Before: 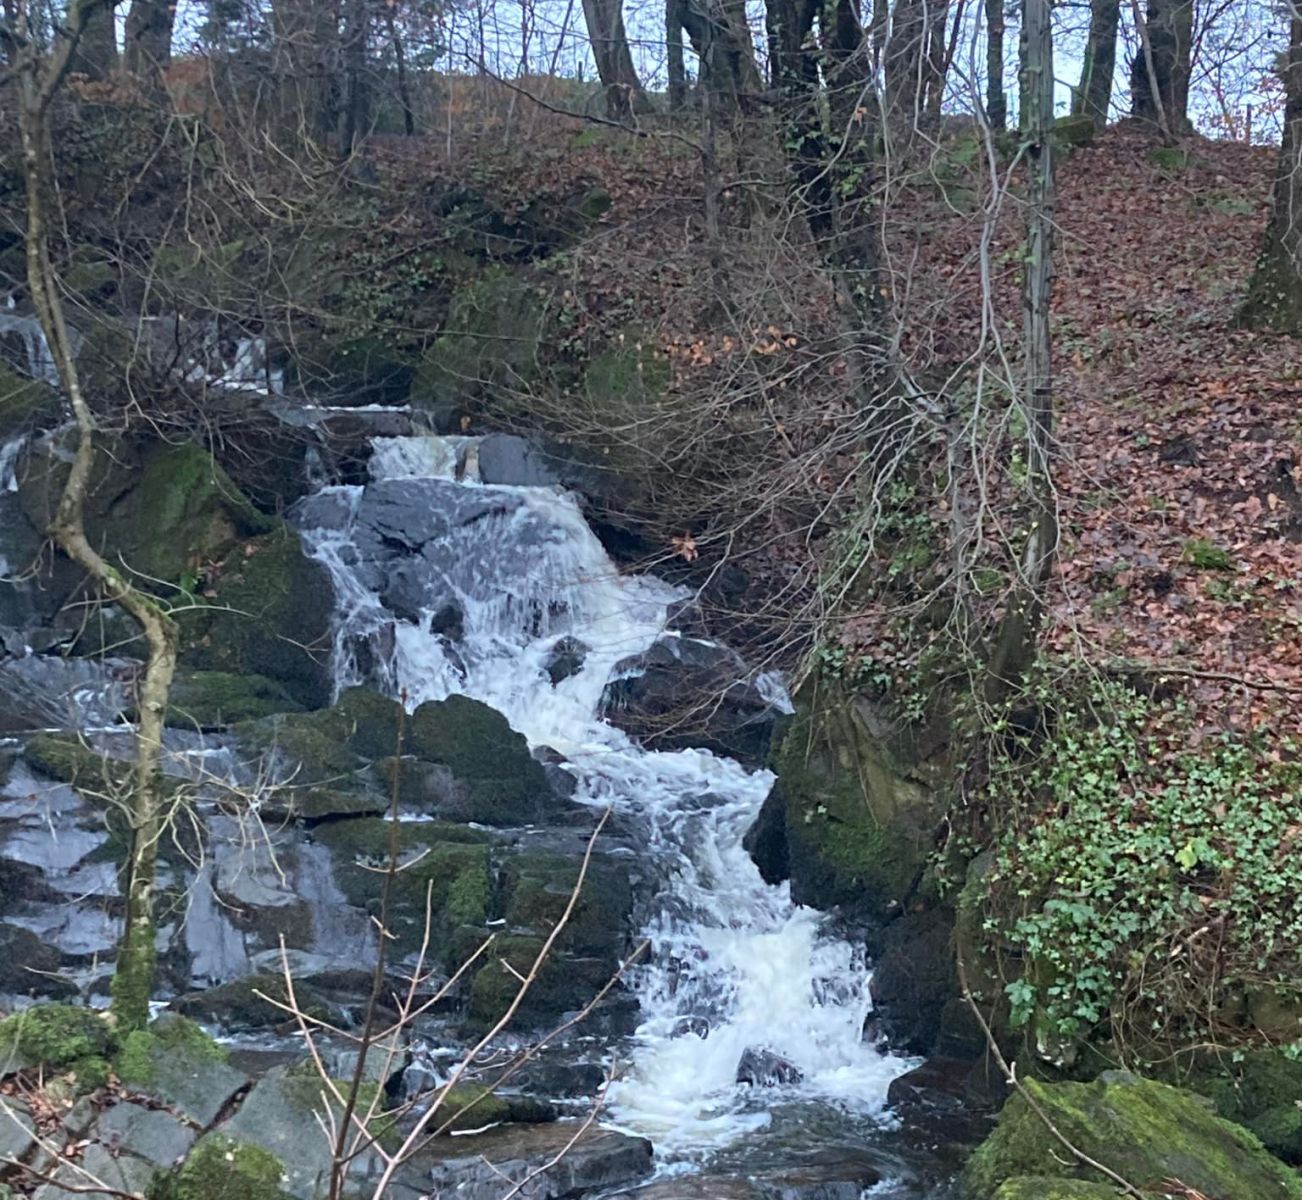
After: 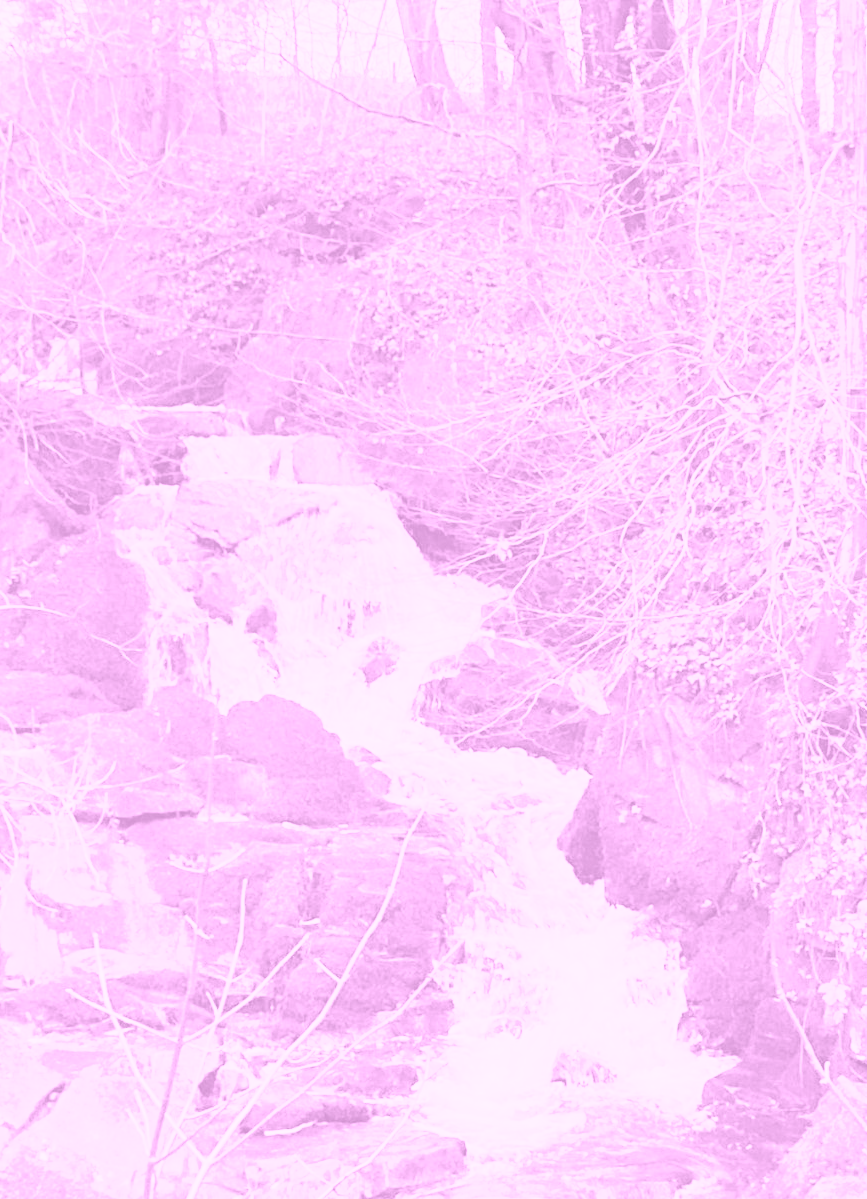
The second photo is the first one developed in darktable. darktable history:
exposure: black level correction 0, exposure 2.138 EV, compensate exposure bias true, compensate highlight preservation false
color balance: mode lift, gamma, gain (sRGB)
crop and rotate: left 14.436%, right 18.898%
colorize: hue 331.2°, saturation 75%, source mix 30.28%, lightness 70.52%, version 1
tone curve: curves: ch0 [(0, 0) (0.003, 0.025) (0.011, 0.025) (0.025, 0.029) (0.044, 0.035) (0.069, 0.053) (0.1, 0.083) (0.136, 0.118) (0.177, 0.163) (0.224, 0.22) (0.277, 0.295) (0.335, 0.371) (0.399, 0.444) (0.468, 0.524) (0.543, 0.618) (0.623, 0.702) (0.709, 0.79) (0.801, 0.89) (0.898, 0.973) (1, 1)], preserve colors none
